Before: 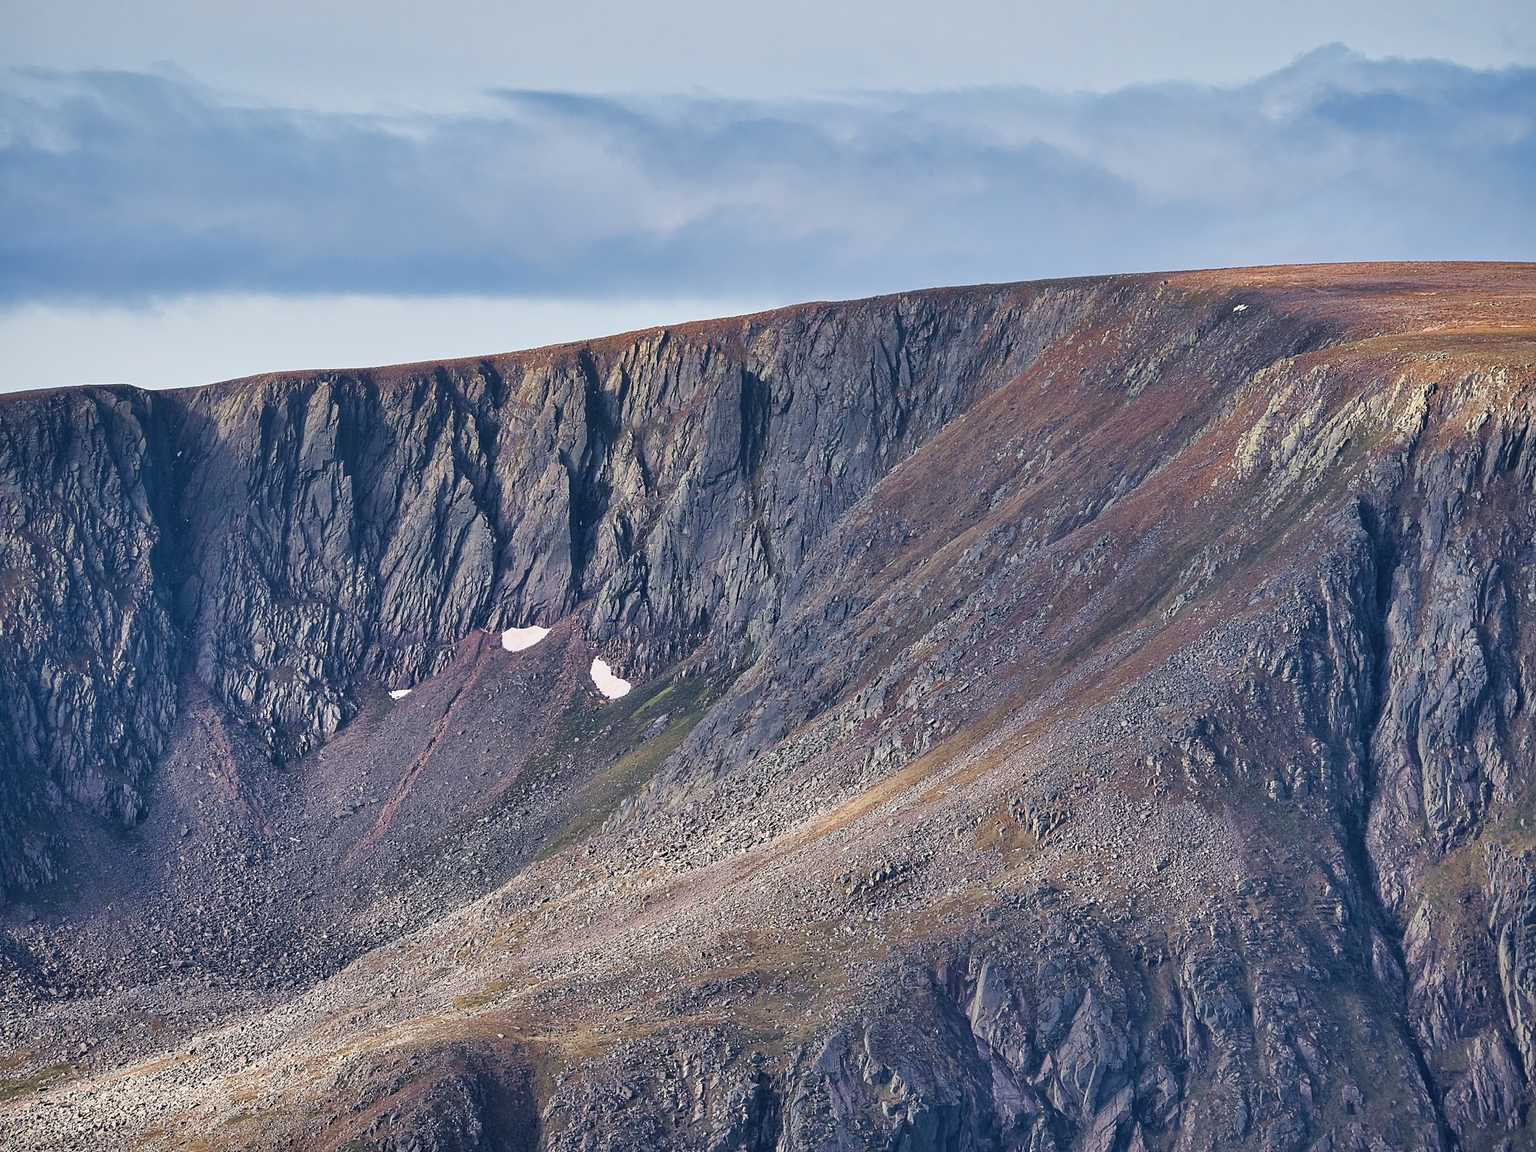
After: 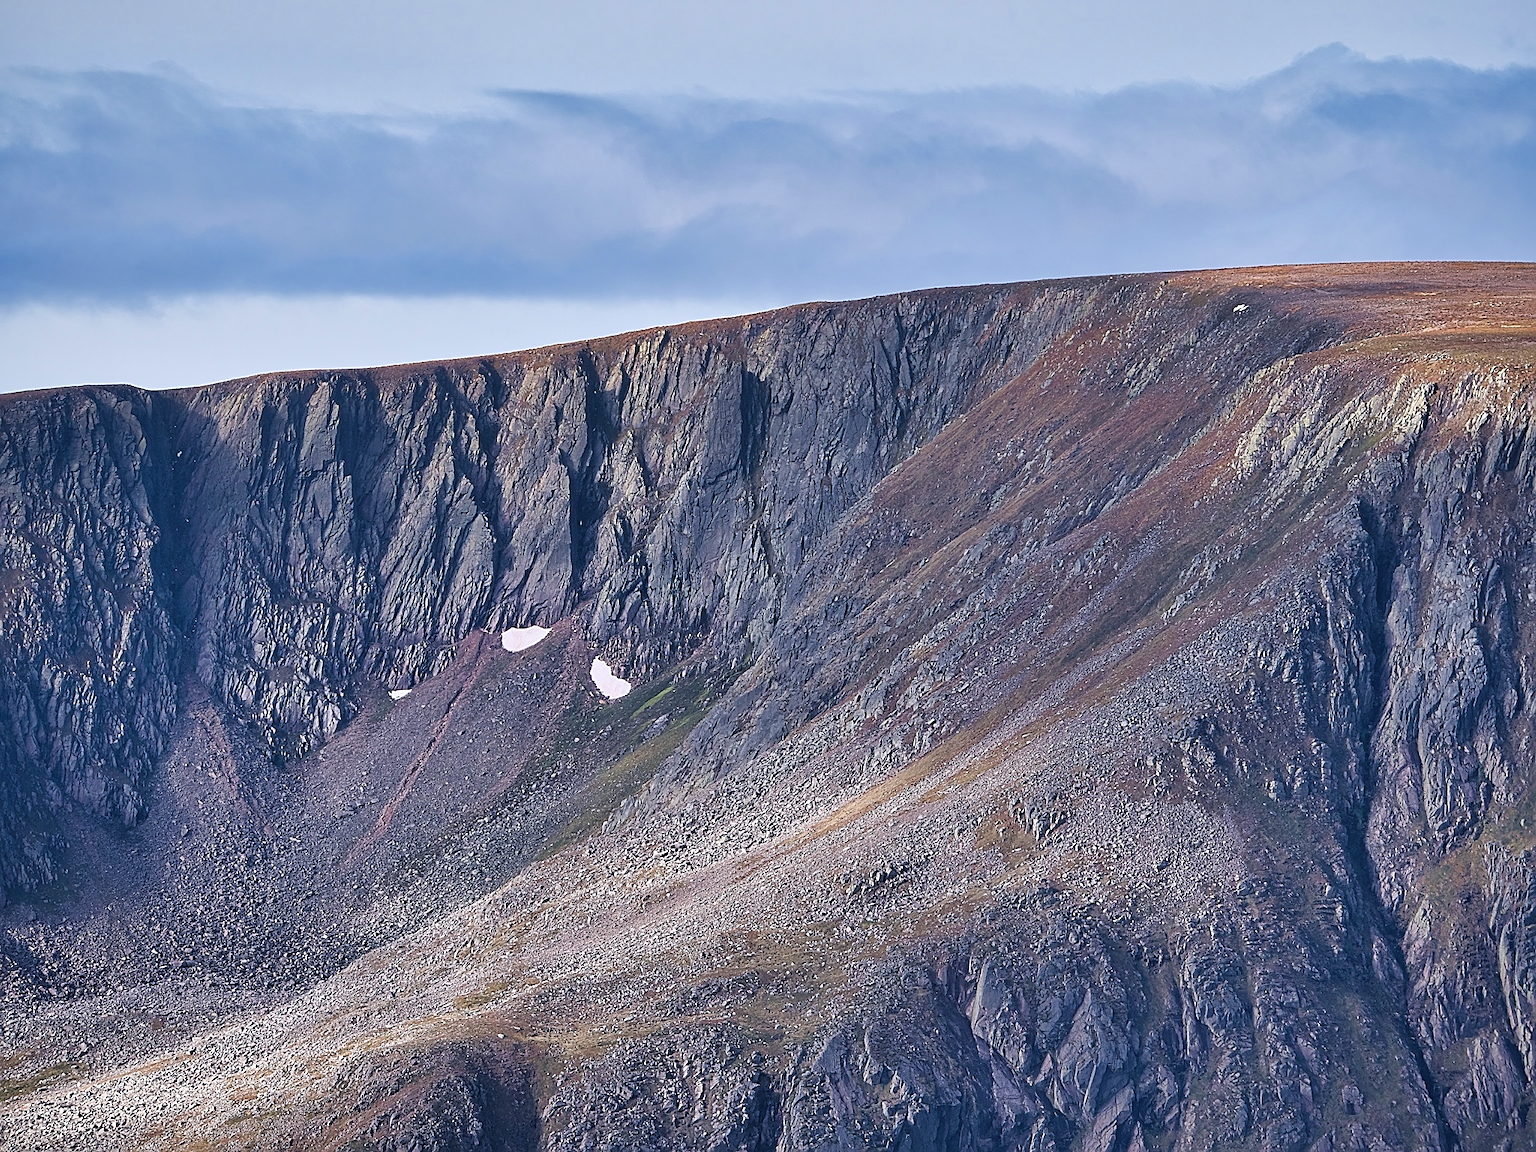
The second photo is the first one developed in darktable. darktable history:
tone equalizer: on, module defaults
white balance: red 0.984, blue 1.059
sharpen: on, module defaults
